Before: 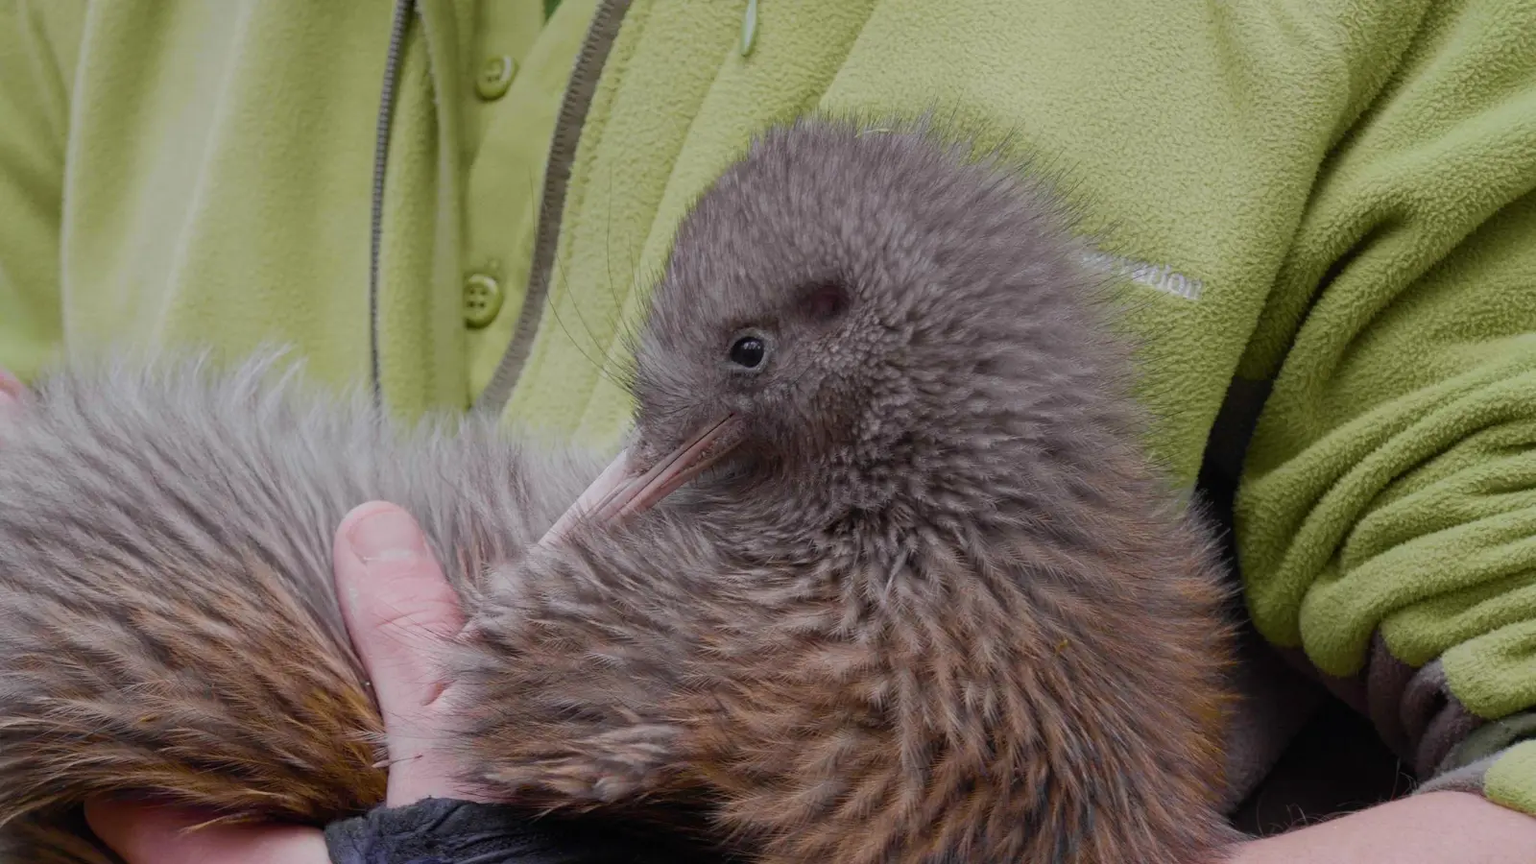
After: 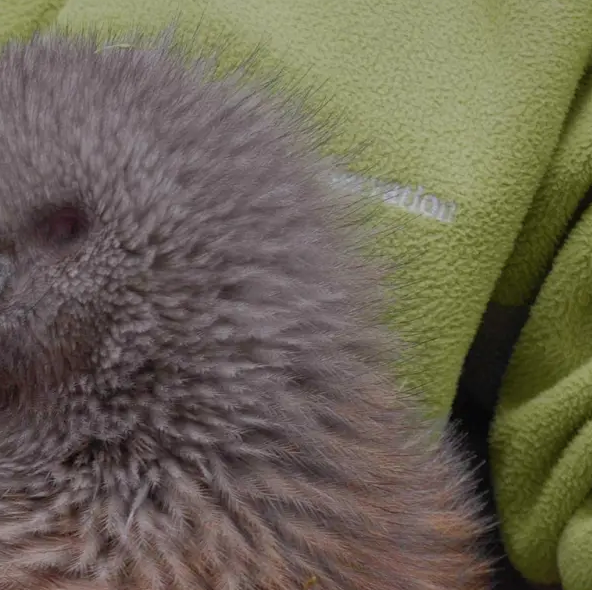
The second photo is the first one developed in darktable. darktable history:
shadows and highlights: shadows 40.02, highlights -59.76
crop and rotate: left 49.773%, top 10.093%, right 13.189%, bottom 24.307%
